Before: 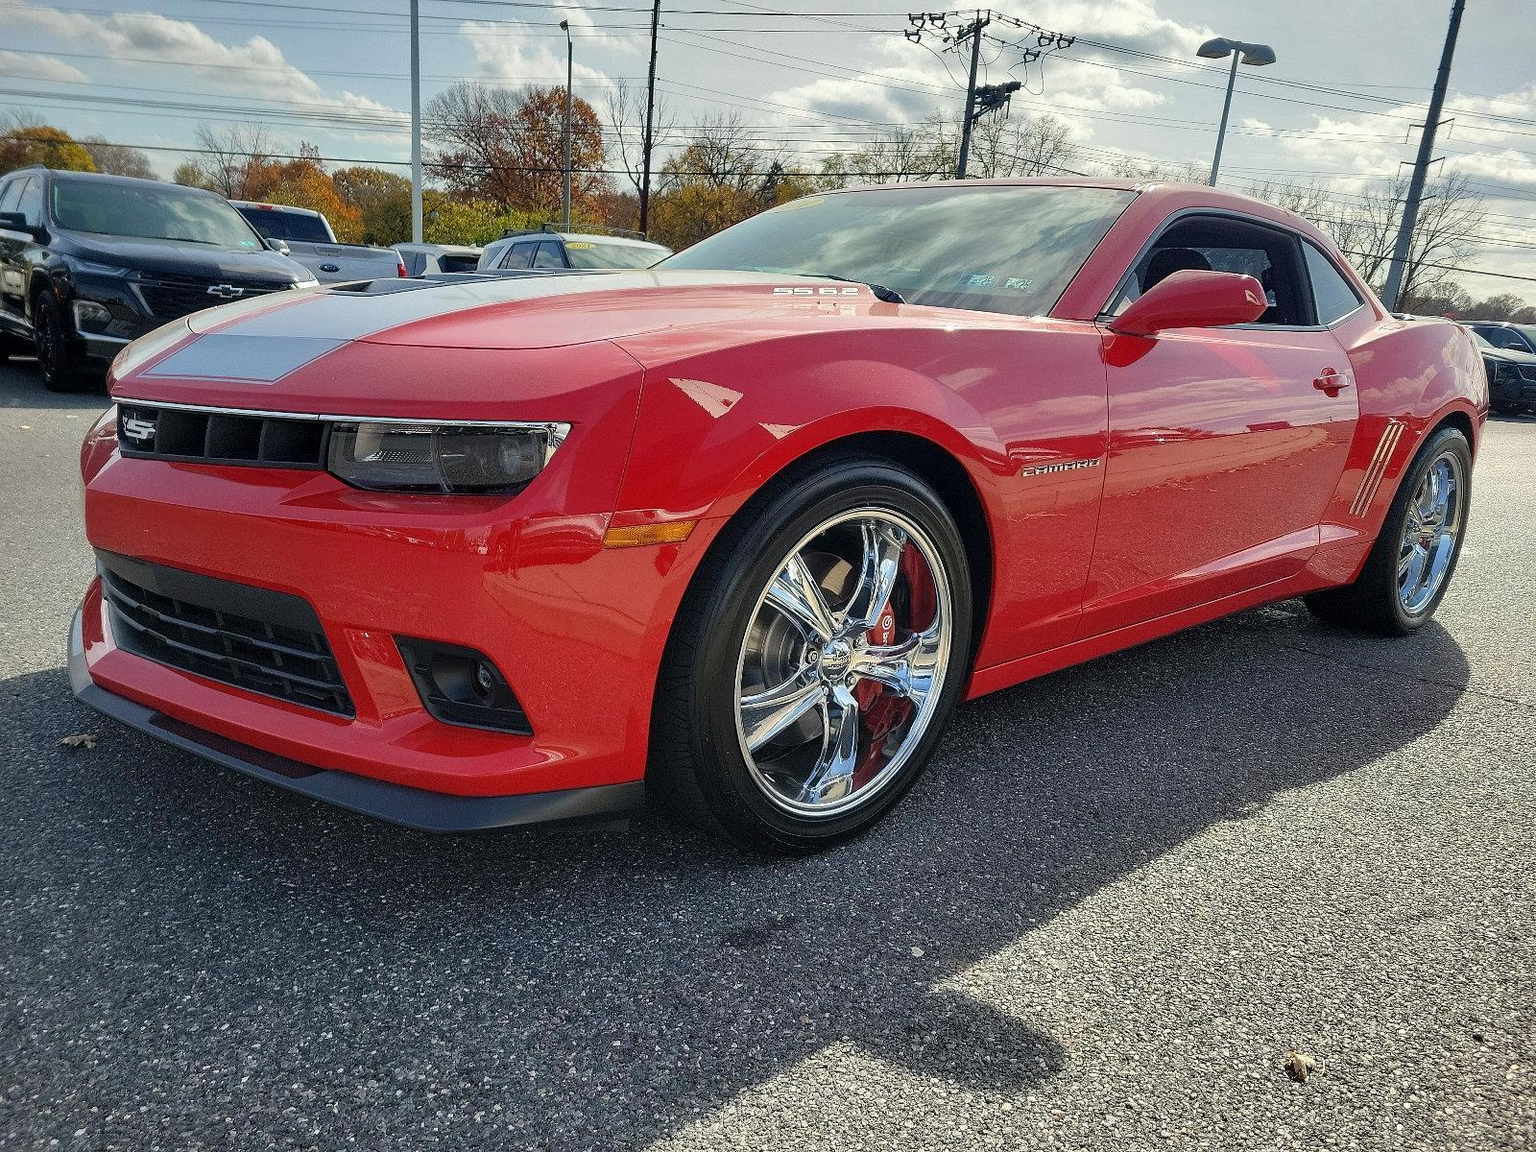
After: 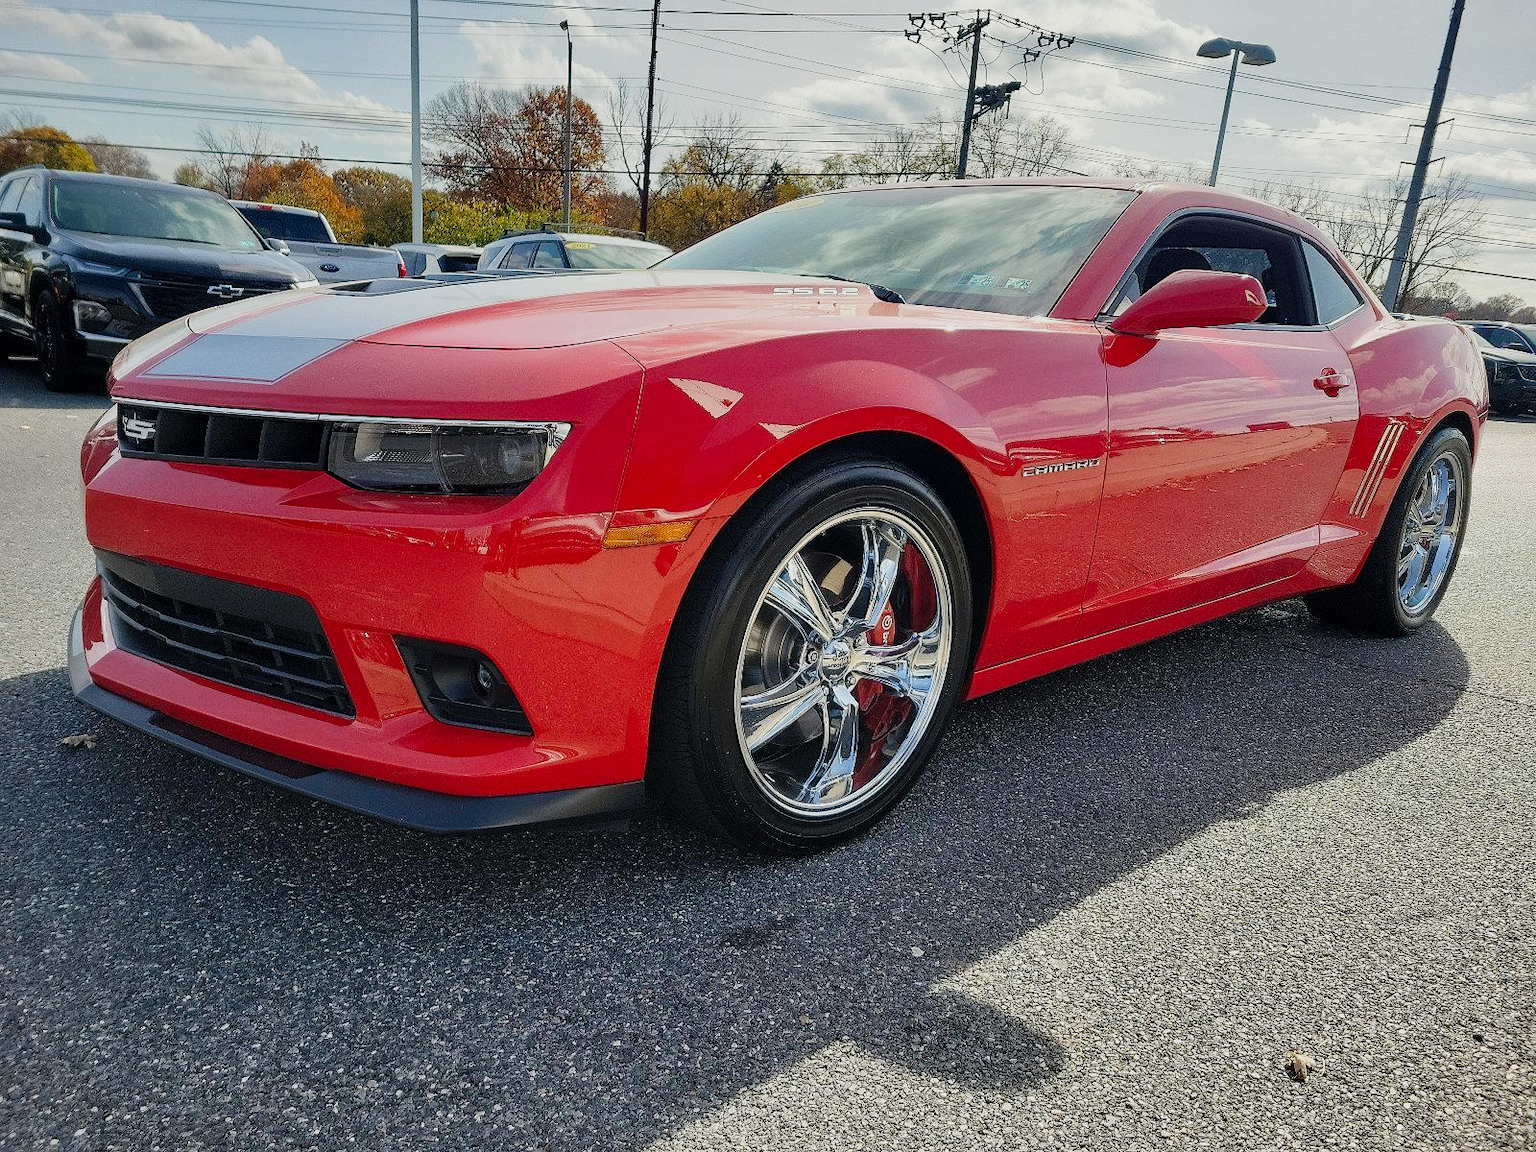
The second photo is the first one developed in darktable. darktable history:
tone curve: curves: ch0 [(0, 0) (0.091, 0.066) (0.184, 0.16) (0.491, 0.519) (0.748, 0.765) (1, 0.919)]; ch1 [(0, 0) (0.179, 0.173) (0.322, 0.32) (0.424, 0.424) (0.502, 0.5) (0.56, 0.575) (0.631, 0.675) (0.777, 0.806) (1, 1)]; ch2 [(0, 0) (0.434, 0.447) (0.497, 0.498) (0.539, 0.566) (0.676, 0.691) (1, 1)], preserve colors none
